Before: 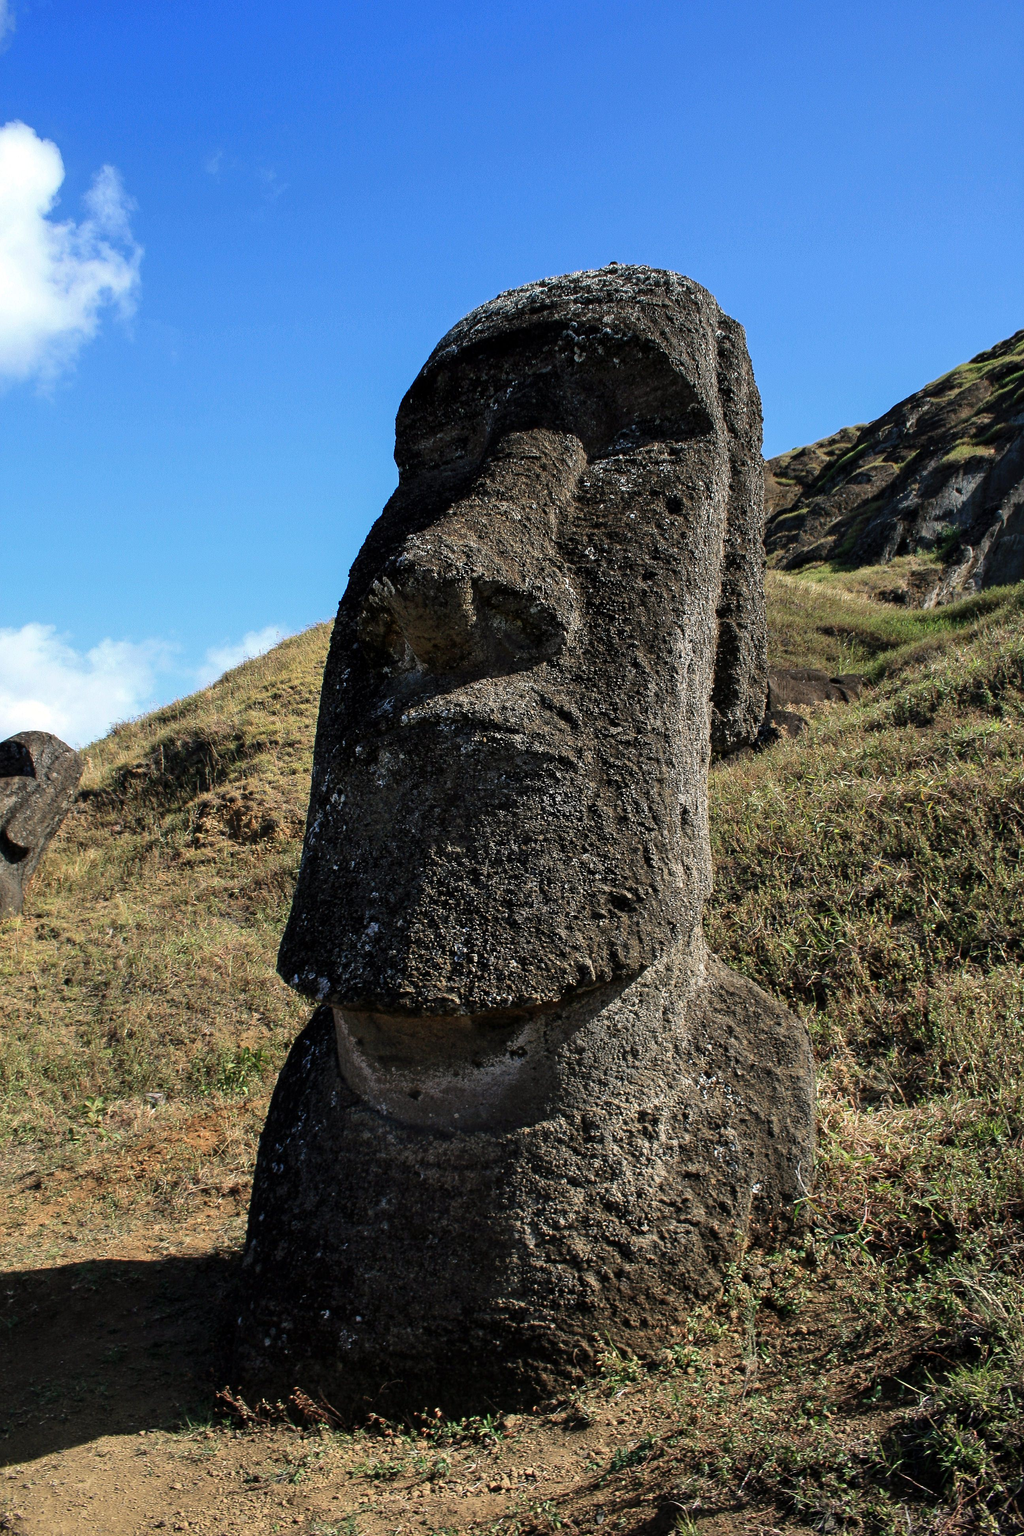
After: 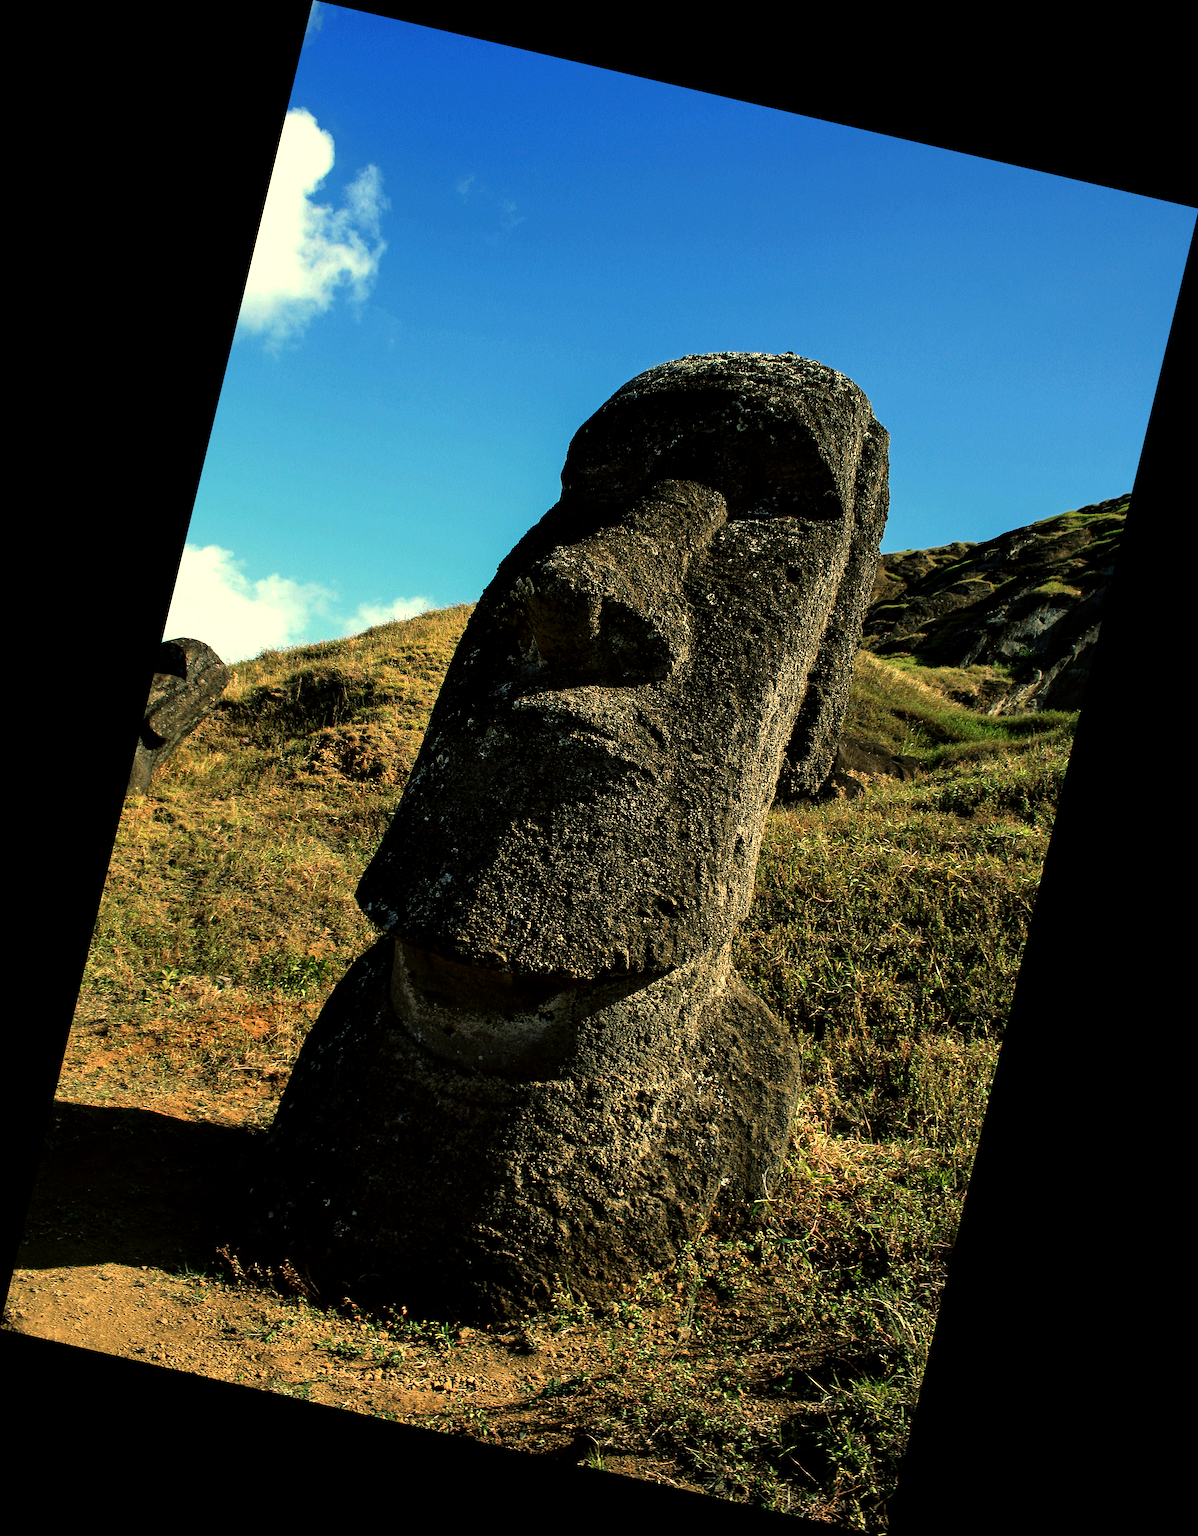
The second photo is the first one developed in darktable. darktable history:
color balance: mode lift, gamma, gain (sRGB), lift [1.014, 0.966, 0.918, 0.87], gamma [0.86, 0.734, 0.918, 0.976], gain [1.063, 1.13, 1.063, 0.86]
rotate and perspective: rotation 13.27°, automatic cropping off
